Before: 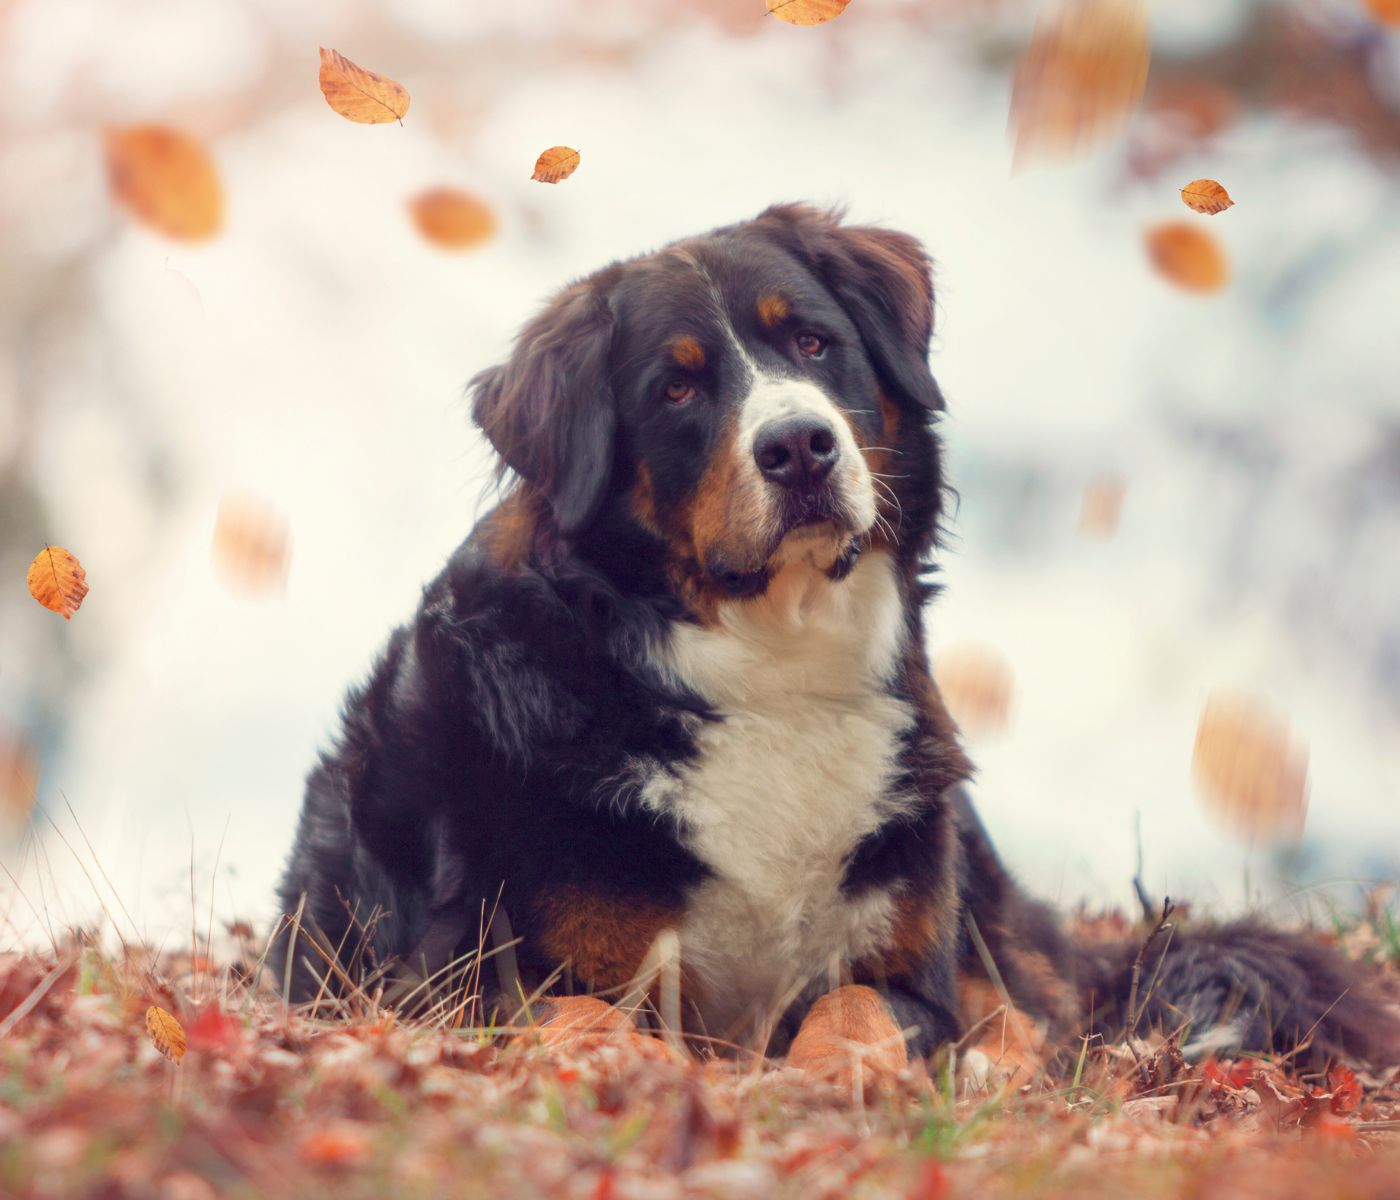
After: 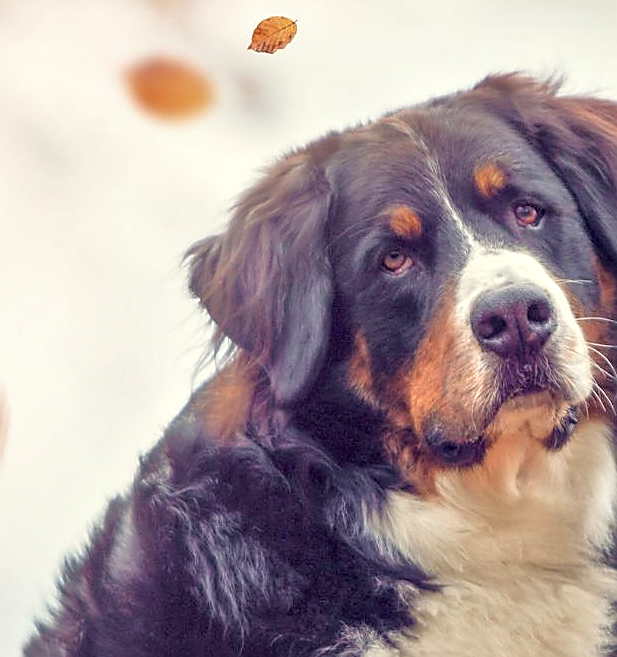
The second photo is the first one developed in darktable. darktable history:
tone equalizer: -7 EV 0.15 EV, -6 EV 0.6 EV, -5 EV 1.15 EV, -4 EV 1.33 EV, -3 EV 1.15 EV, -2 EV 0.6 EV, -1 EV 0.15 EV, mask exposure compensation -0.5 EV
local contrast: detail 130%
crop: left 20.248%, top 10.86%, right 35.675%, bottom 34.321%
sharpen: radius 1.4, amount 1.25, threshold 0.7
